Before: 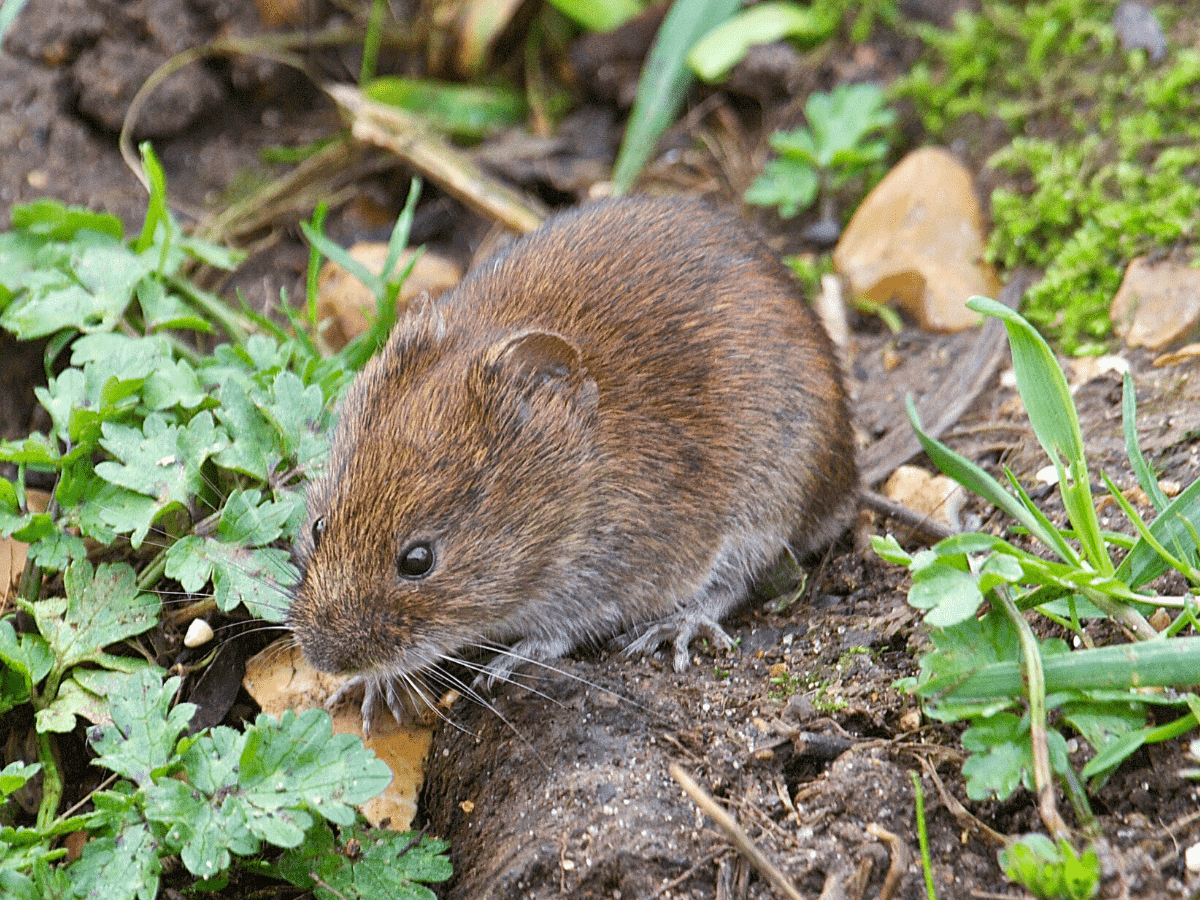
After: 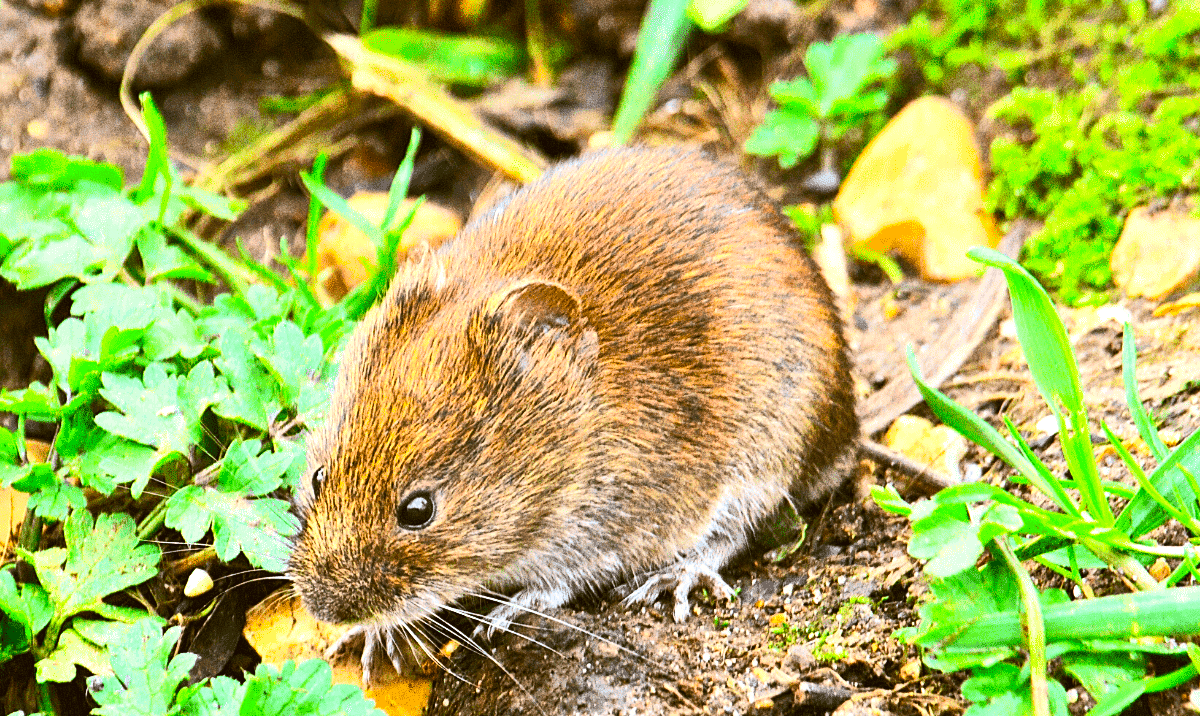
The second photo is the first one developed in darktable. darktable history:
crop and rotate: top 5.653%, bottom 14.767%
color correction: highlights a* -1.79, highlights b* 10.65, shadows a* 0.421, shadows b* 18.78
tone equalizer: -8 EV -1.12 EV, -7 EV -0.977 EV, -6 EV -0.857 EV, -5 EV -0.552 EV, -3 EV 0.608 EV, -2 EV 0.883 EV, -1 EV 0.997 EV, +0 EV 1.06 EV, edges refinement/feathering 500, mask exposure compensation -1.57 EV, preserve details no
contrast brightness saturation: contrast 0.203, brightness 0.196, saturation 0.8
